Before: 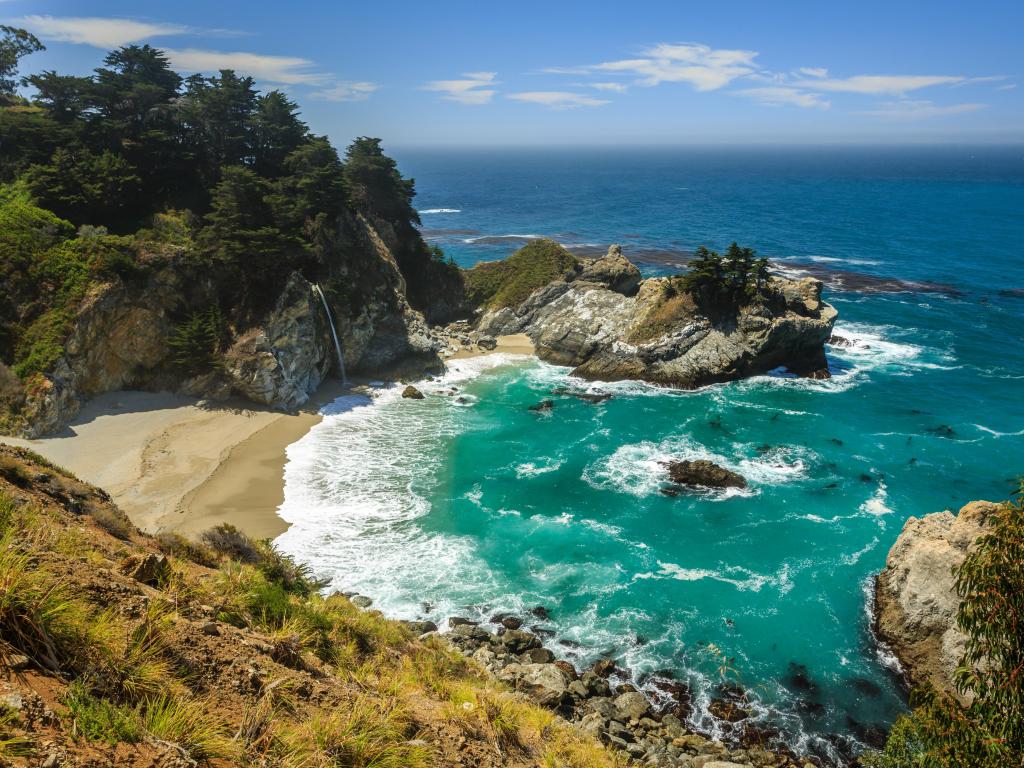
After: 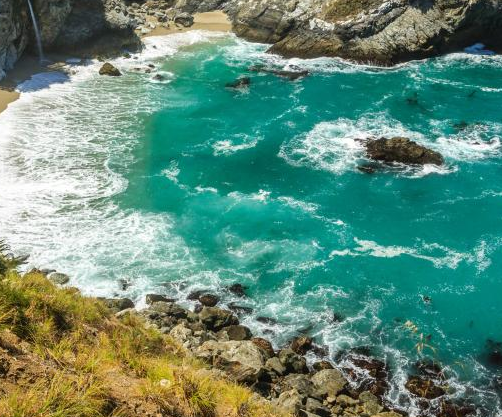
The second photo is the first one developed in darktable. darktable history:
crop: left 29.662%, top 42.124%, right 21.222%, bottom 3.483%
